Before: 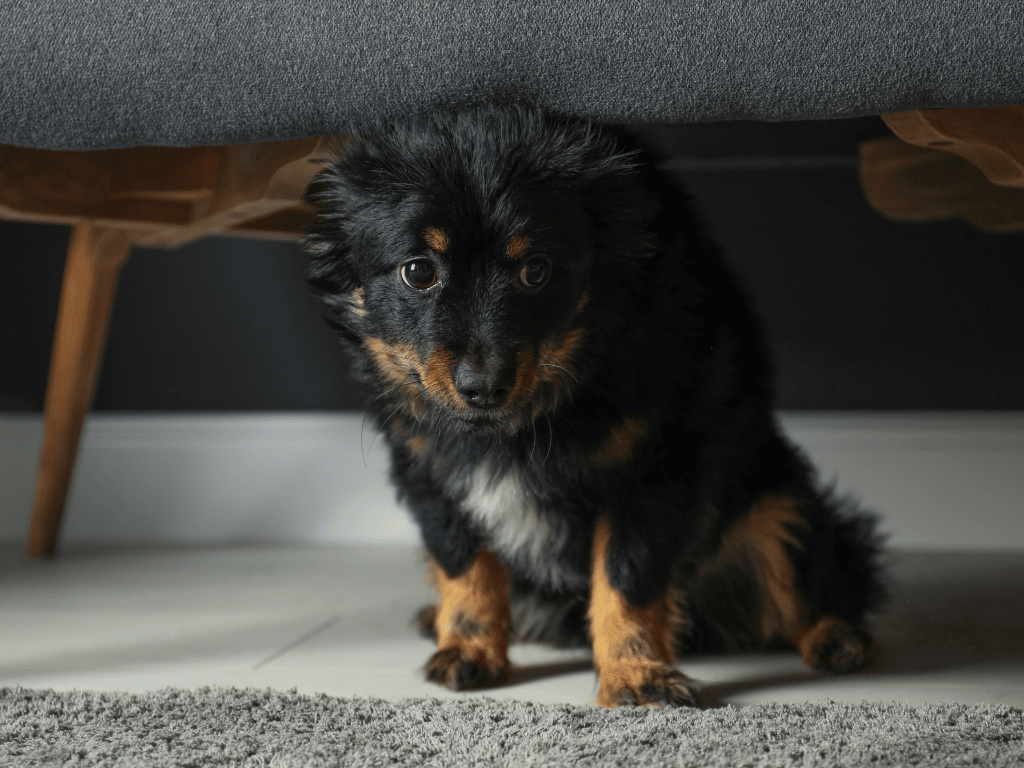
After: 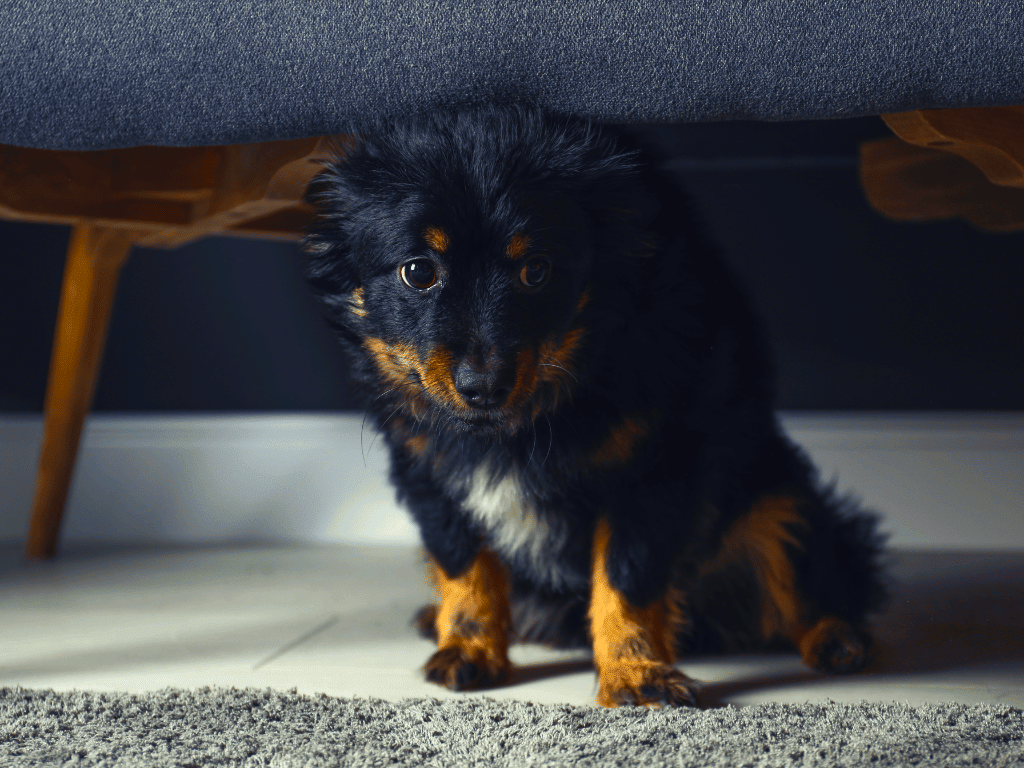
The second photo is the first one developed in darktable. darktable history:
color balance rgb: shadows lift › luminance -21.274%, shadows lift › chroma 6.674%, shadows lift › hue 270.59°, global offset › luminance 0.496%, global offset › hue 59.93°, perceptual saturation grading › global saturation 20%, perceptual saturation grading › highlights -13.927%, perceptual saturation grading › shadows 50.009%, perceptual brilliance grading › global brilliance 14.86%, perceptual brilliance grading › shadows -34.505%, global vibrance 20%
contrast brightness saturation: saturation 0.126
velvia: on, module defaults
